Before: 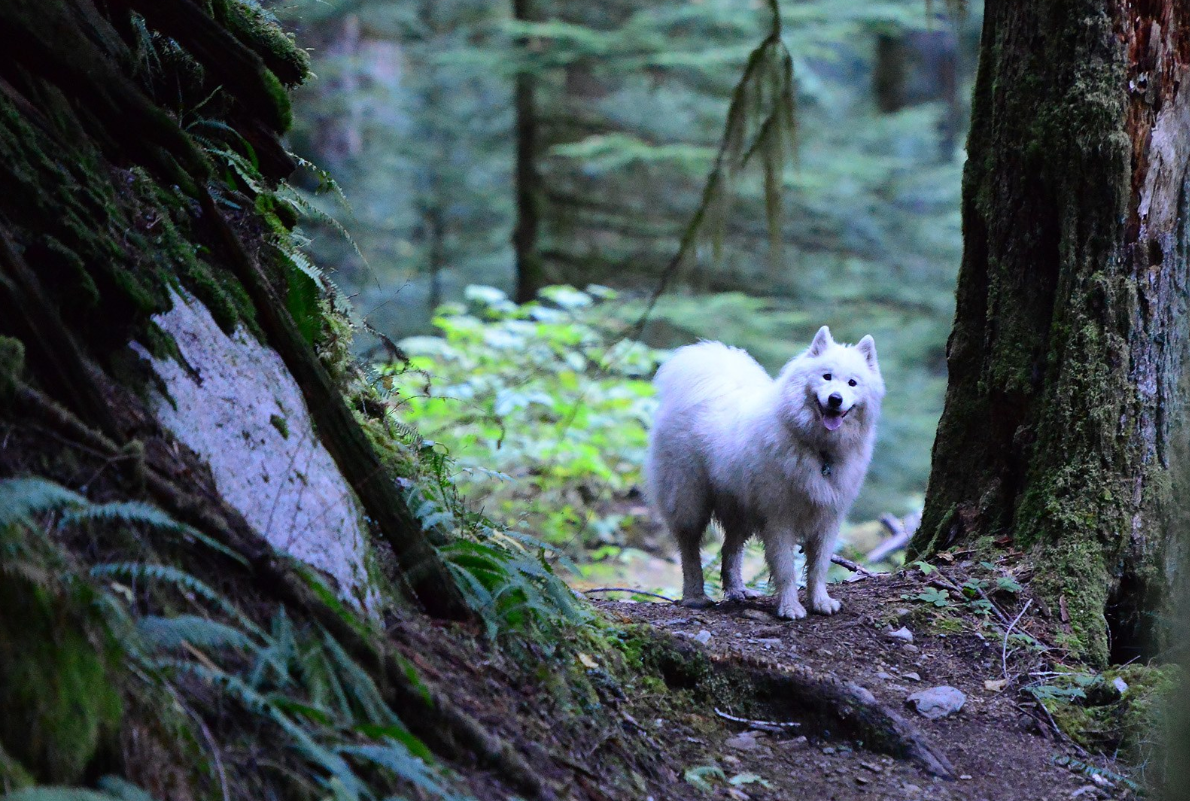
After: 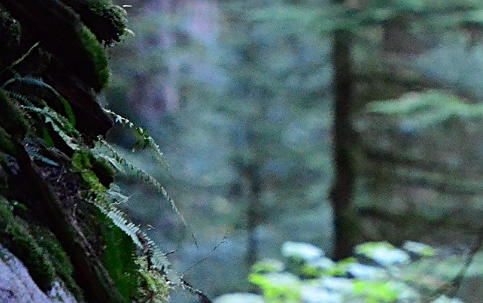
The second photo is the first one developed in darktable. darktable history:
sharpen: on, module defaults
crop: left 15.452%, top 5.459%, right 43.956%, bottom 56.62%
